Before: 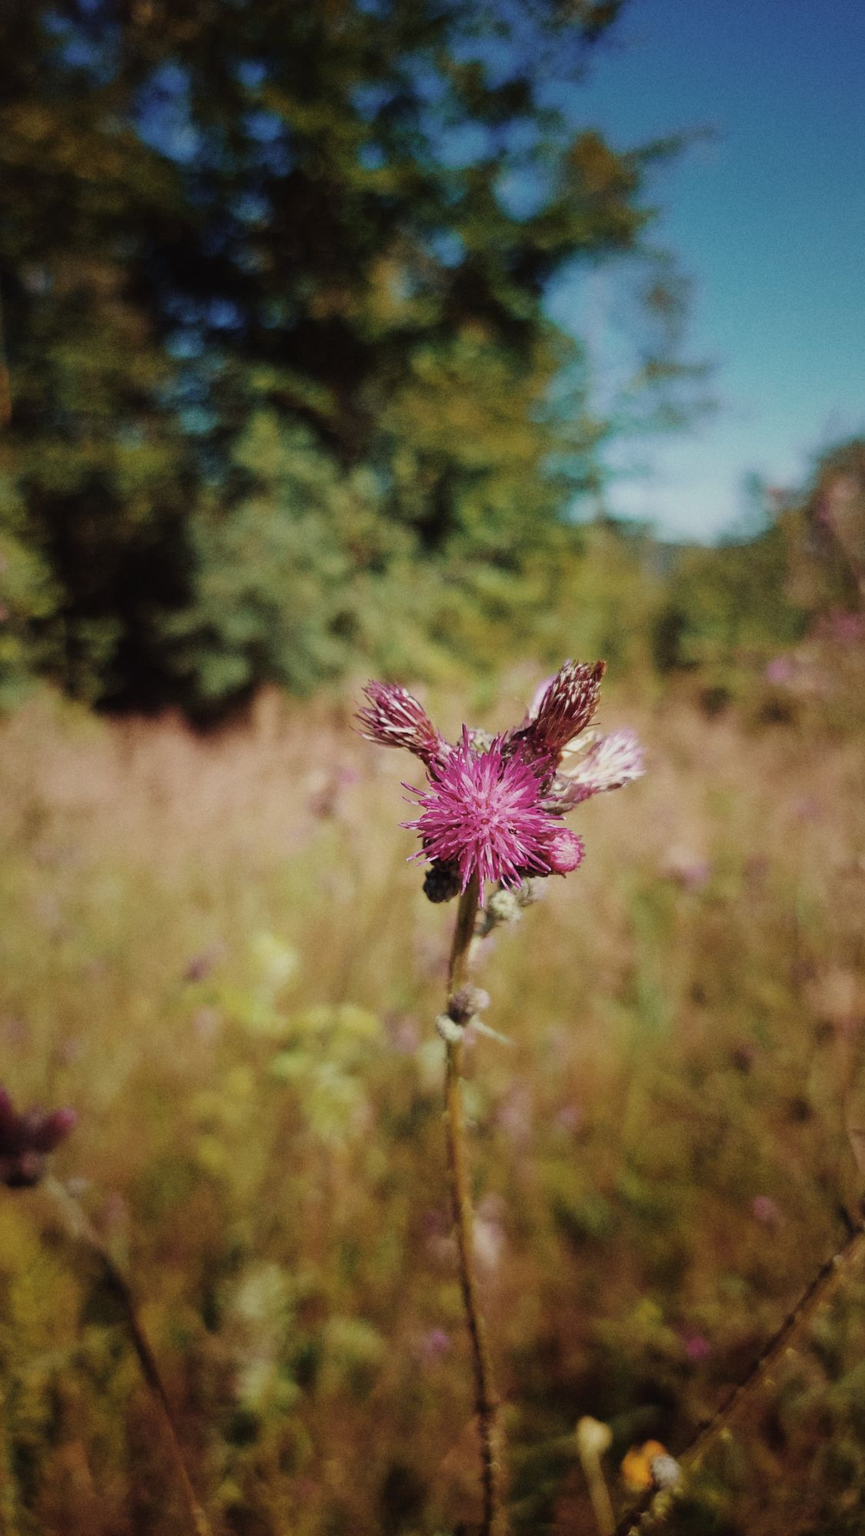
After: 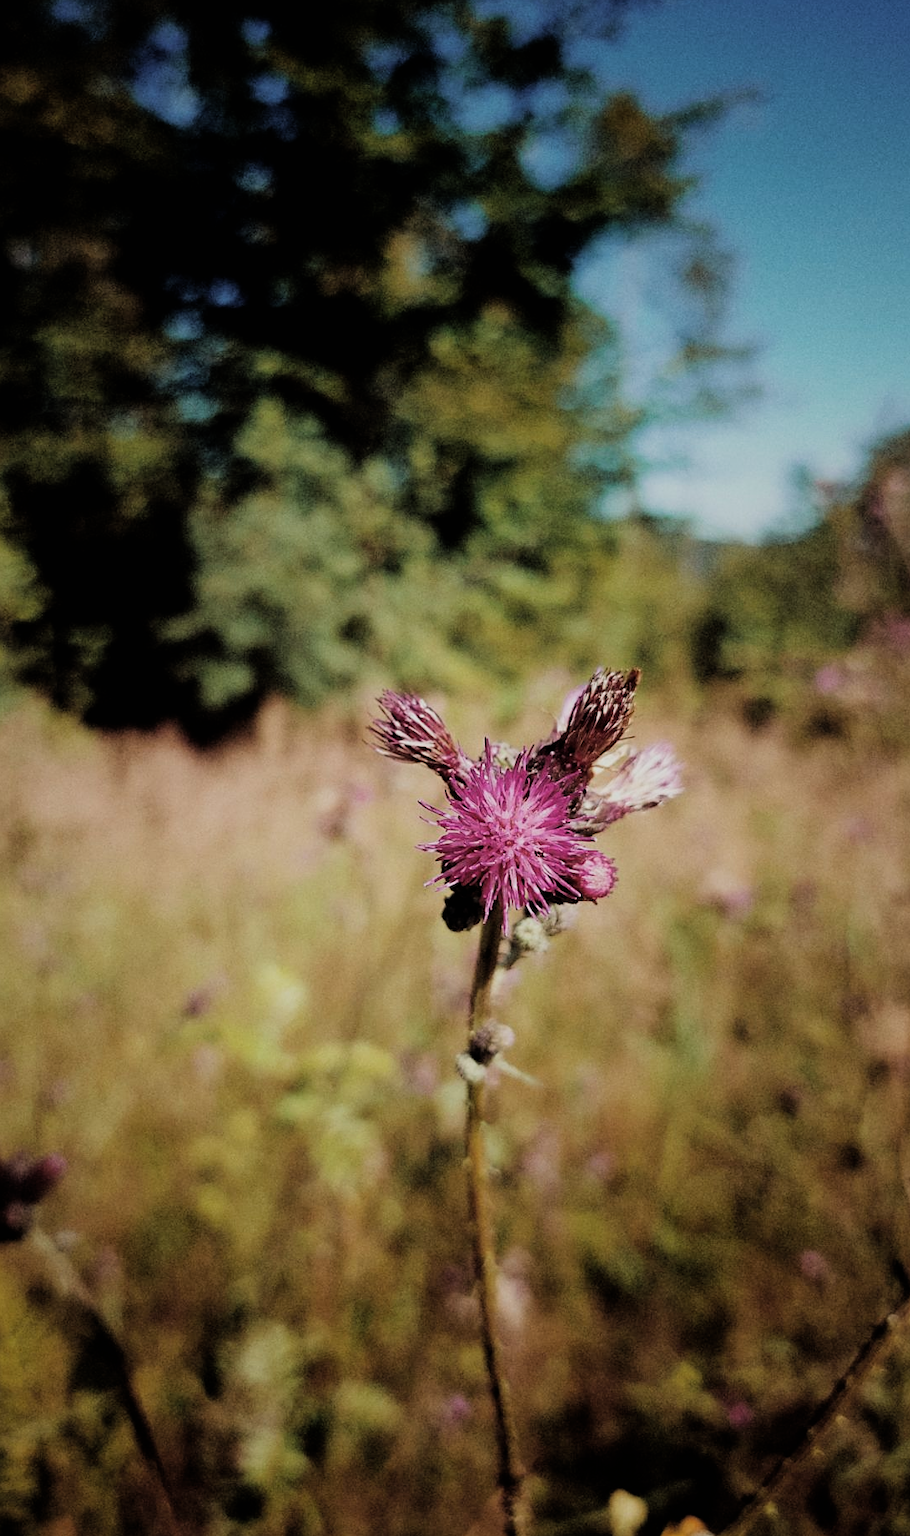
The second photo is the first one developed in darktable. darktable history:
crop: left 1.873%, top 2.988%, right 1.161%, bottom 4.942%
tone equalizer: on, module defaults
shadows and highlights: shadows 25.55, highlights -25.58
filmic rgb: black relative exposure -5.01 EV, white relative exposure 3.55 EV, hardness 3.19, contrast 1.298, highlights saturation mix -49.54%
sharpen: amount 0.218
